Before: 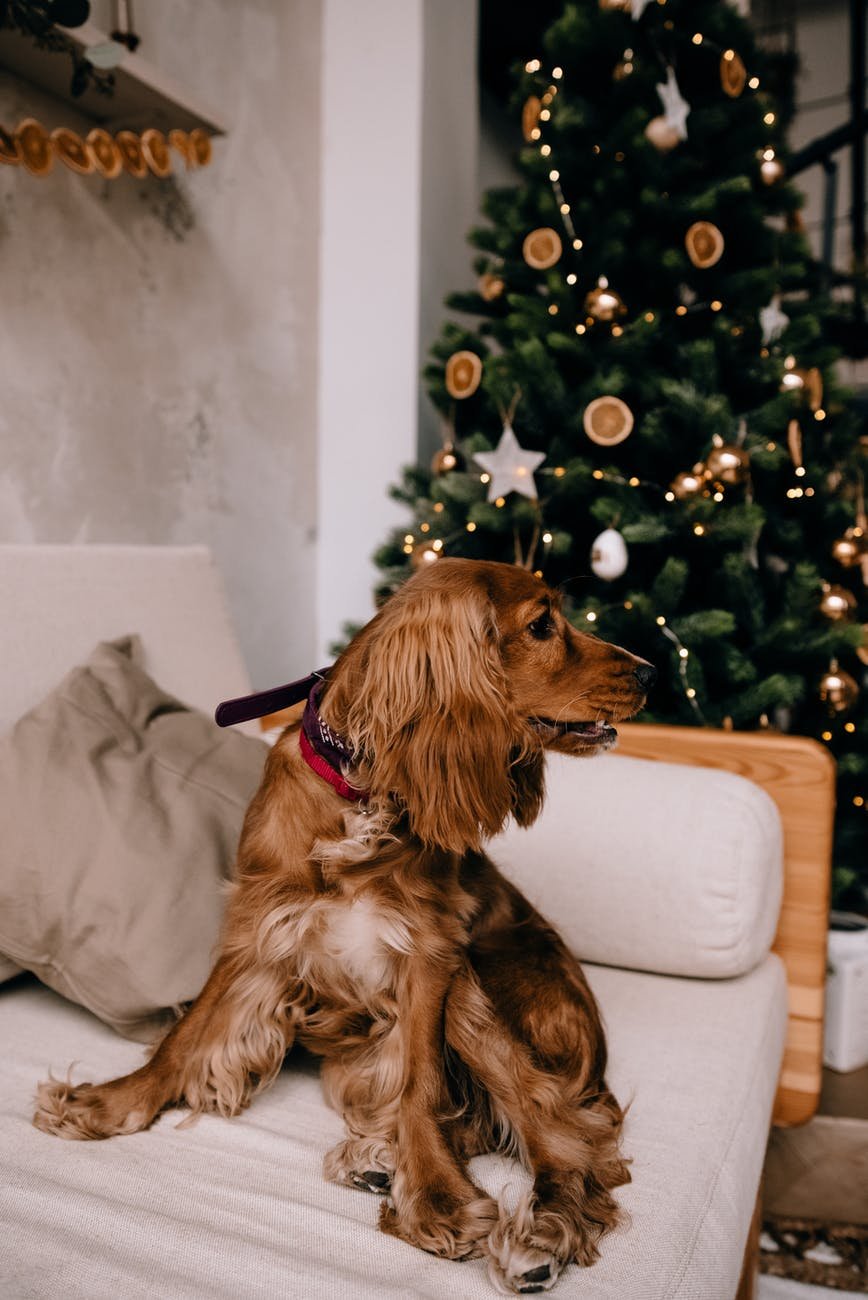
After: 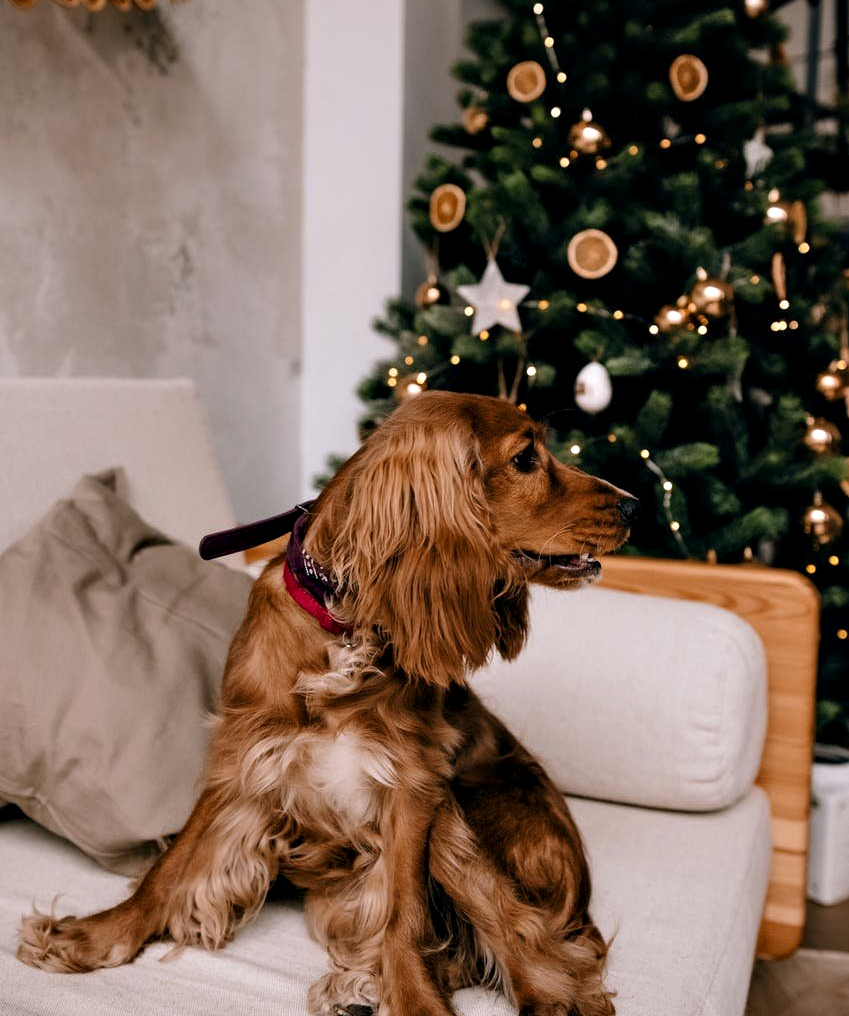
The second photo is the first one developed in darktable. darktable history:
contrast equalizer: octaves 7, y [[0.6 ×6], [0.55 ×6], [0 ×6], [0 ×6], [0 ×6]], mix 0.31
crop and rotate: left 1.858%, top 12.921%, right 0.219%, bottom 8.857%
